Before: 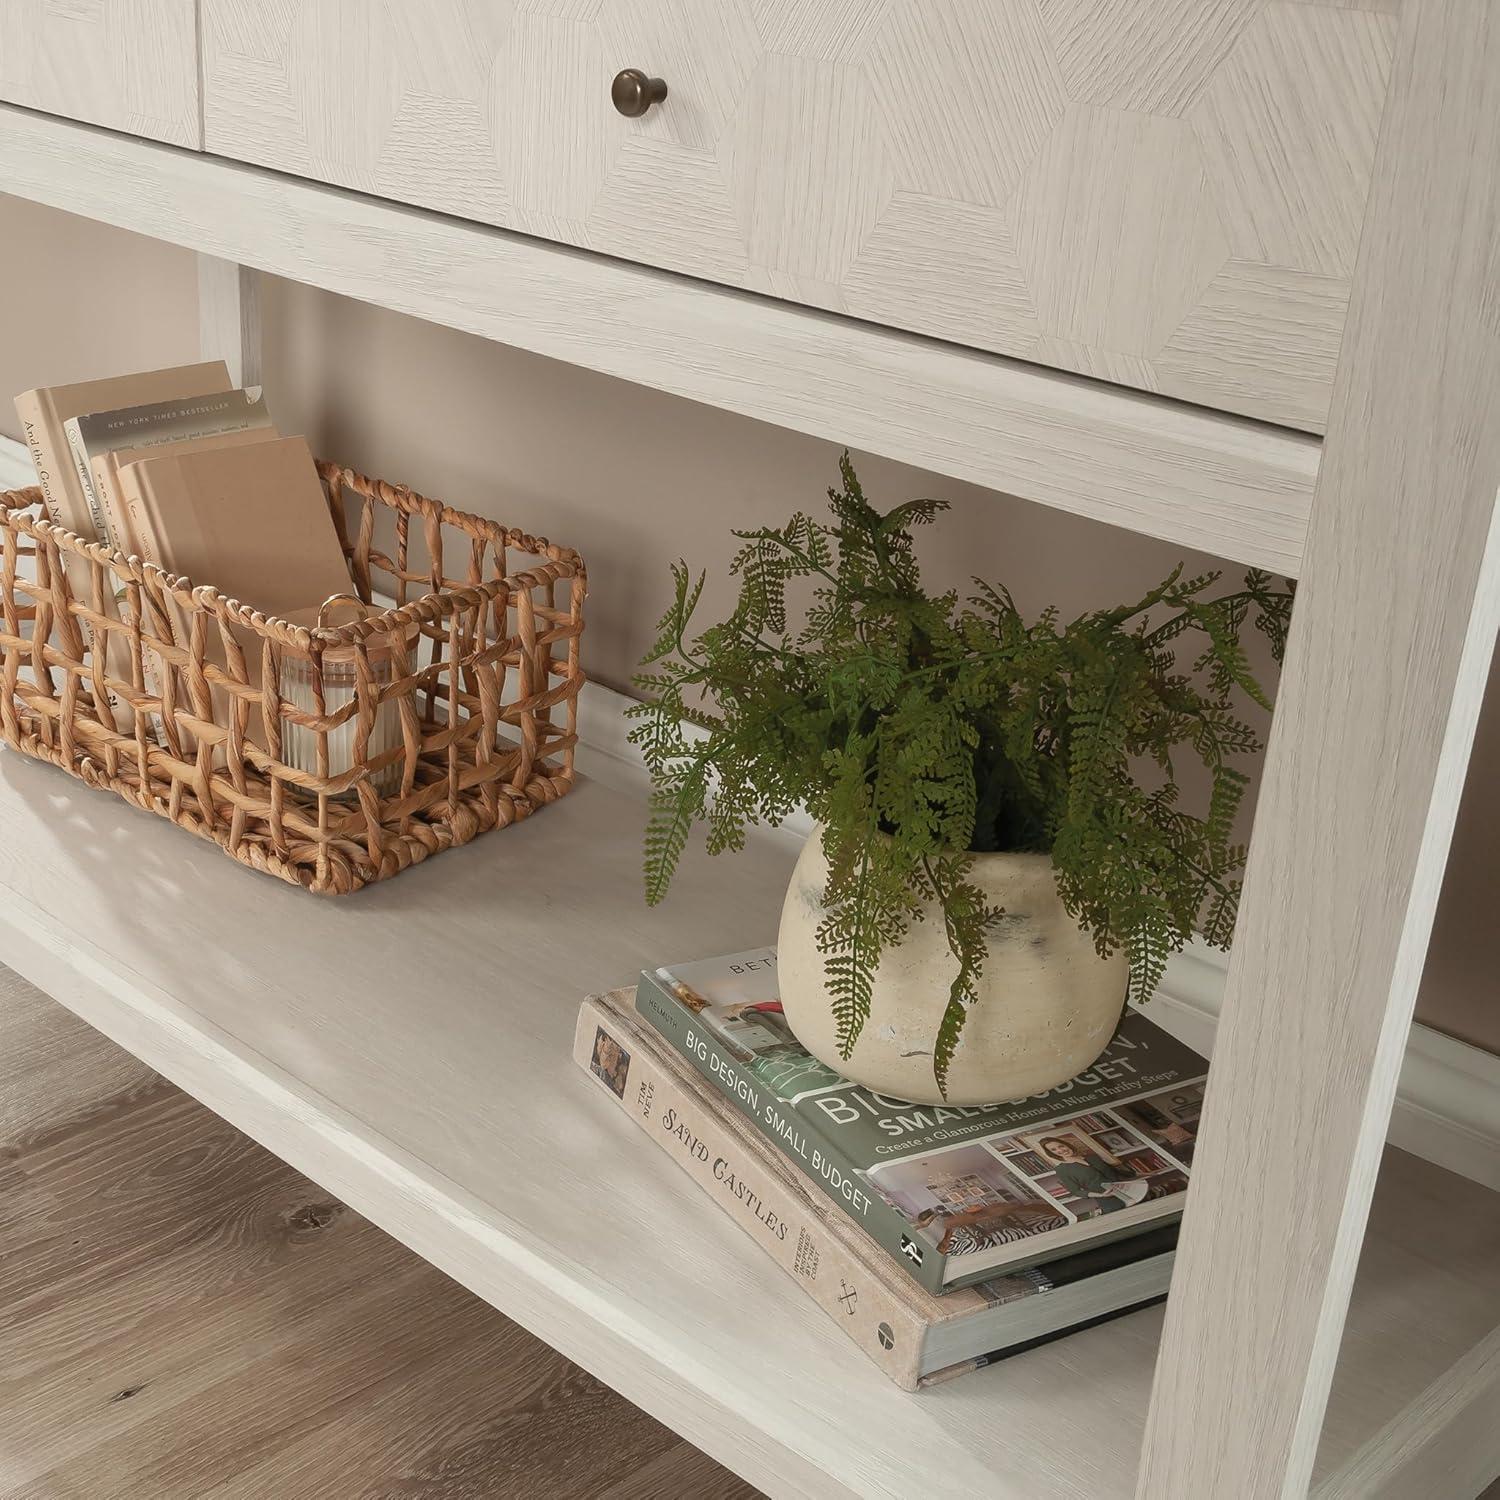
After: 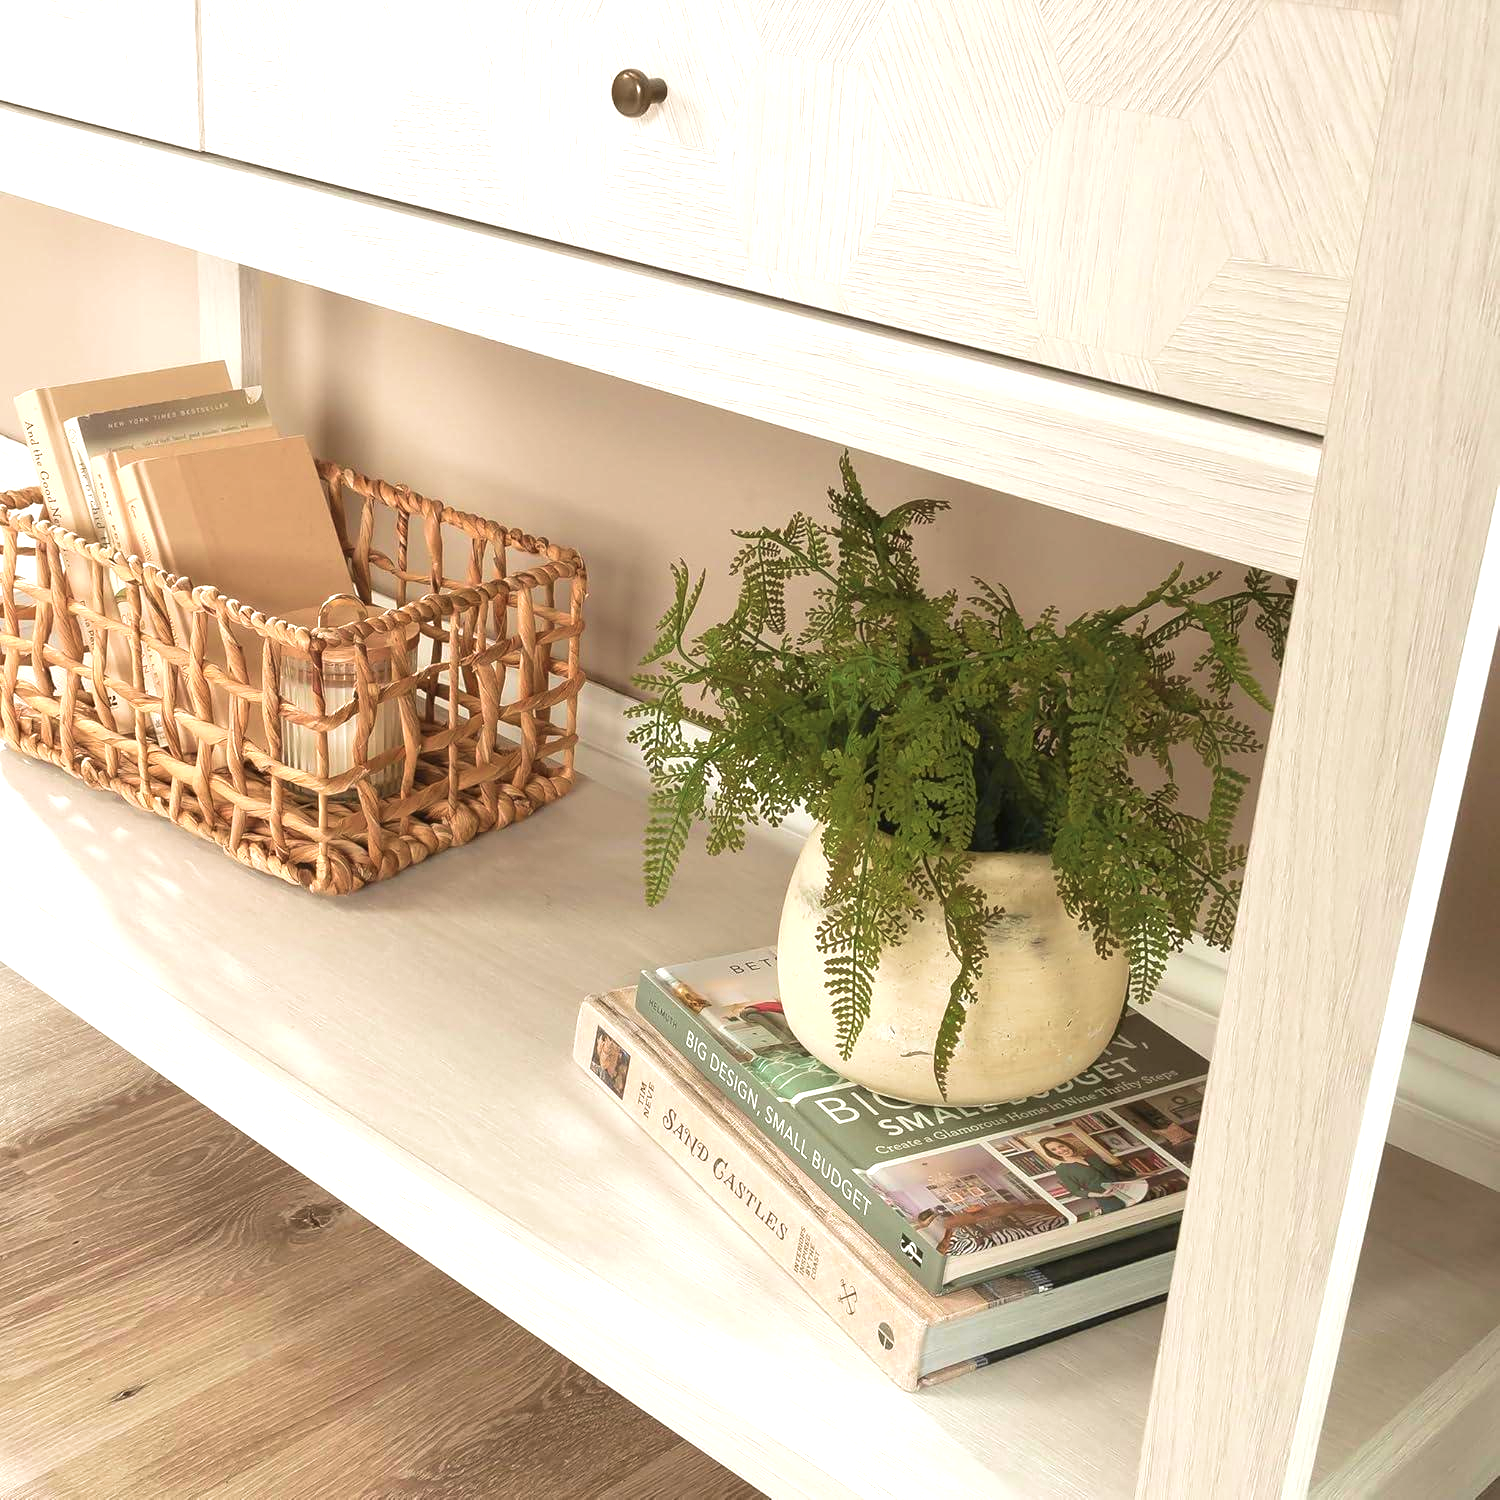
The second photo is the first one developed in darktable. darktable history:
velvia: strength 39.63%
exposure: black level correction 0, exposure 1 EV, compensate exposure bias true, compensate highlight preservation false
